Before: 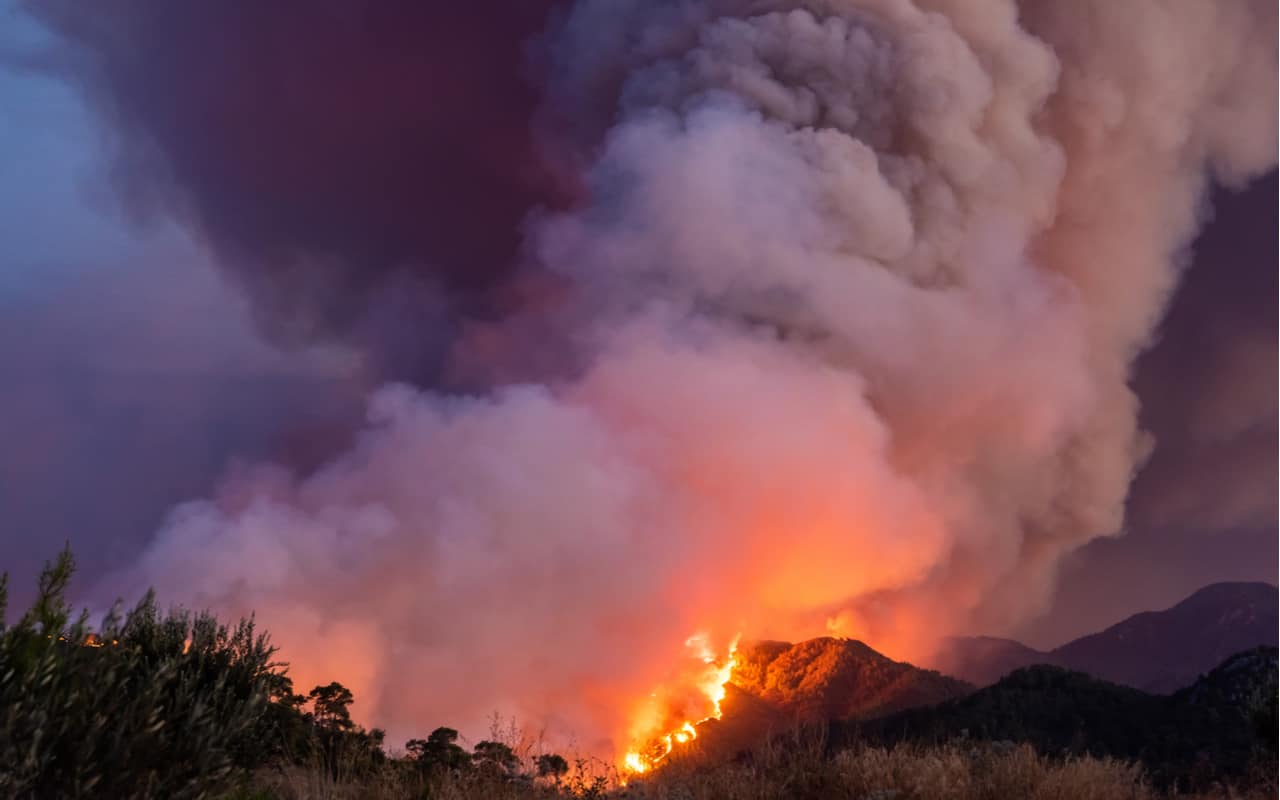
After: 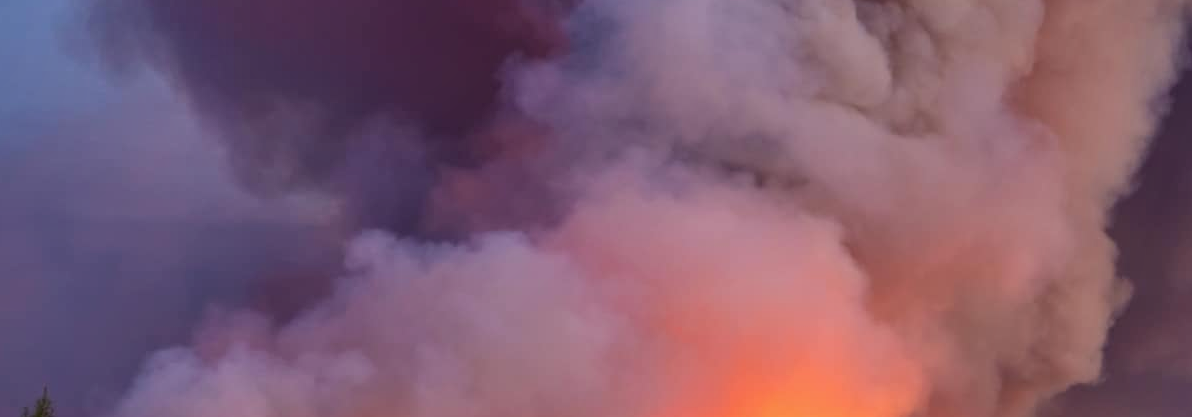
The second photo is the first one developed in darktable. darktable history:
shadows and highlights: low approximation 0.01, soften with gaussian
crop: left 1.744%, top 19.225%, right 5.069%, bottom 28.357%
